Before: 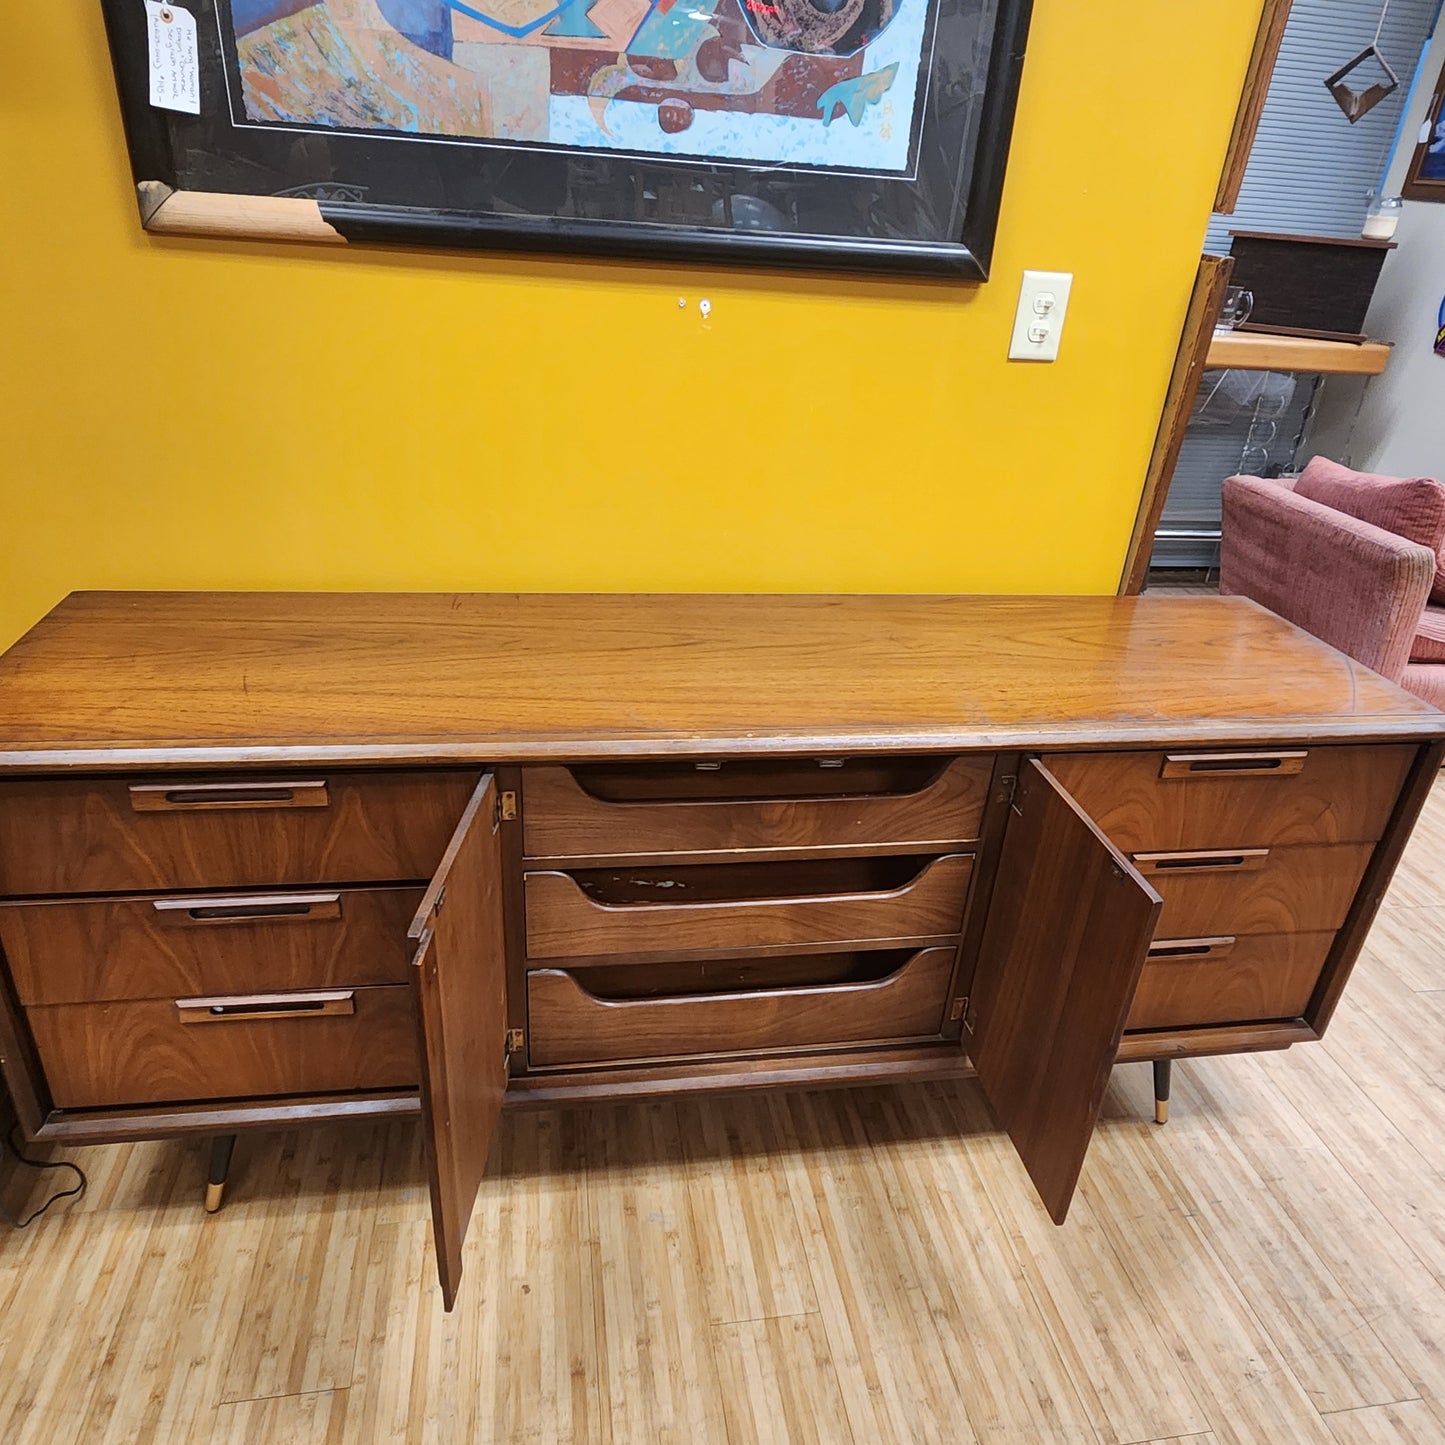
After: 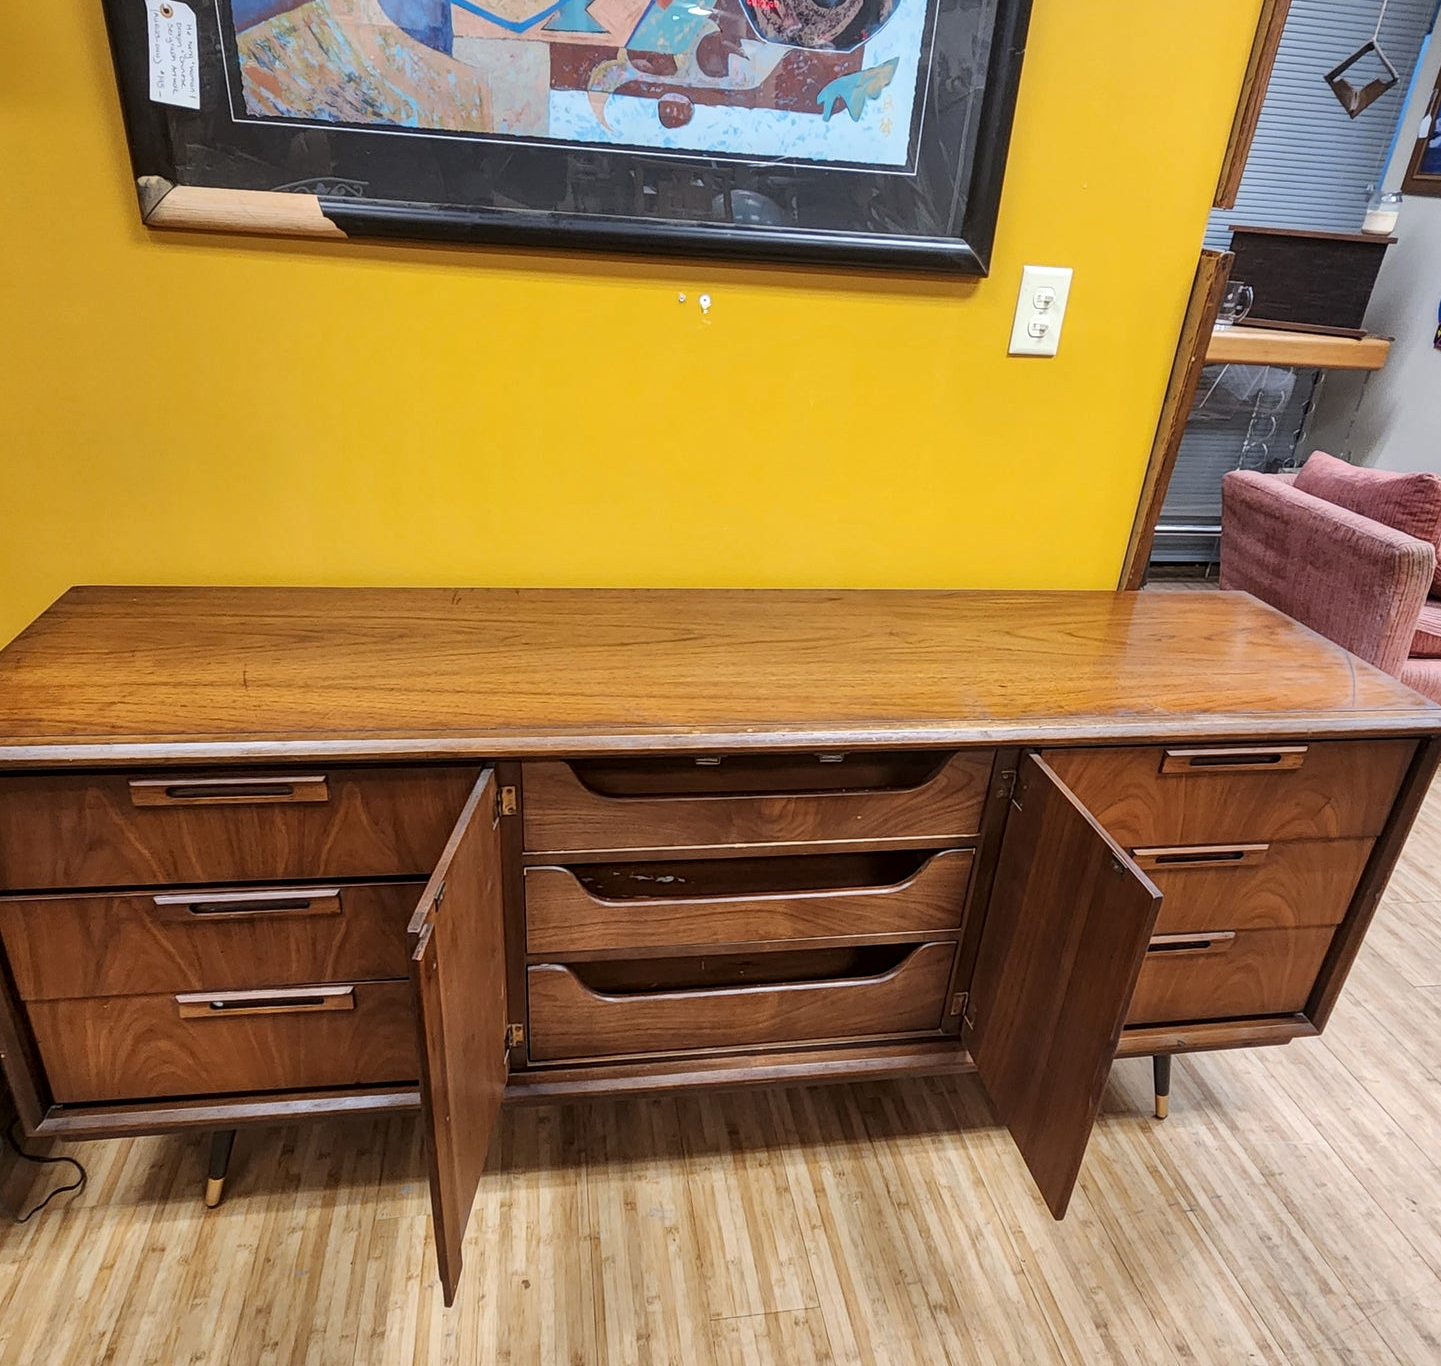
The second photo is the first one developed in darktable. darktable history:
crop: top 0.356%, right 0.263%, bottom 5.045%
local contrast: on, module defaults
